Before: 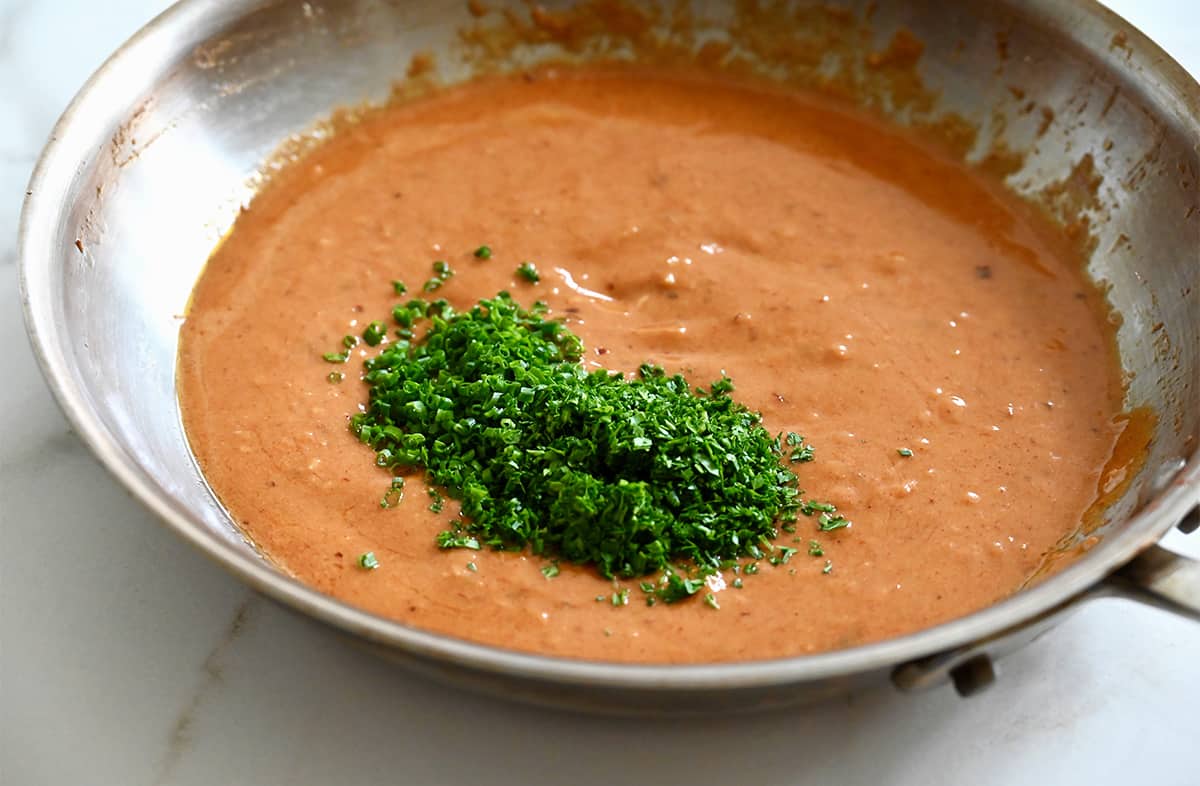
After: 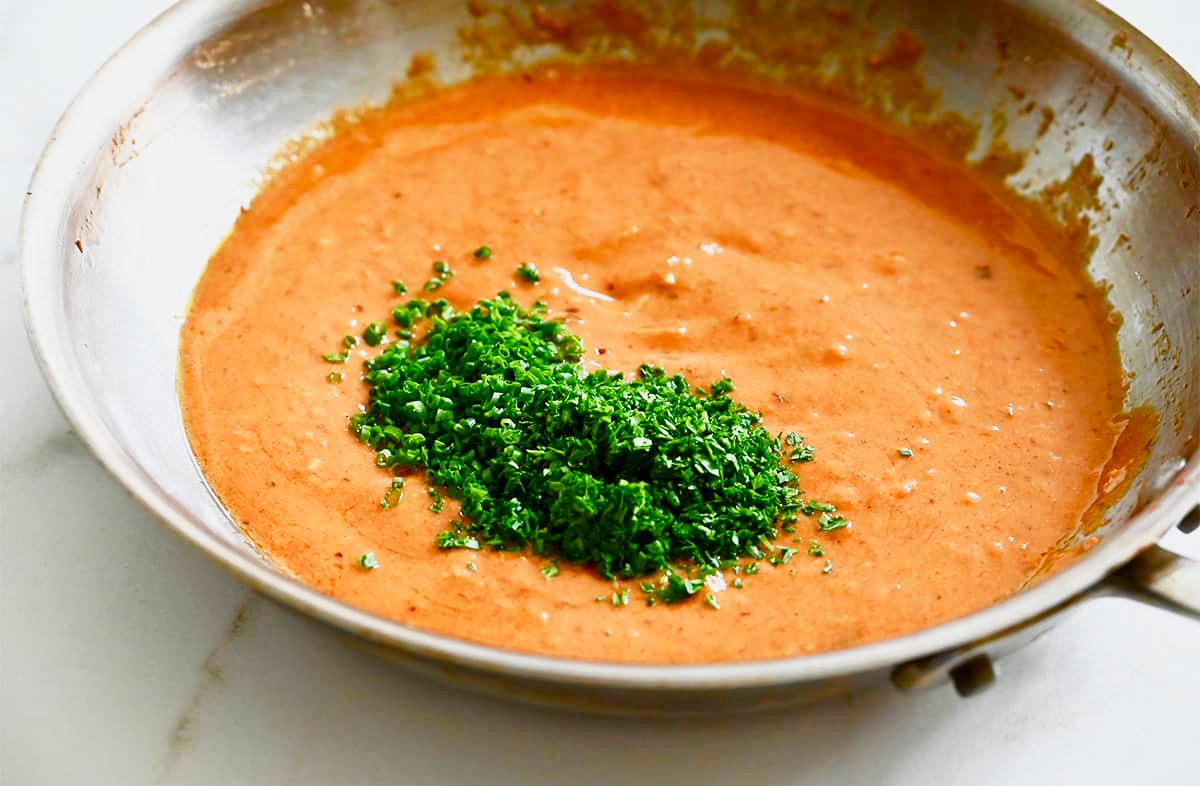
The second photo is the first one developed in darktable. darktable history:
contrast brightness saturation: contrast 0.085, saturation 0.199
color balance rgb: shadows lift › chroma 0.809%, shadows lift › hue 110.49°, linear chroma grading › shadows -2.272%, linear chroma grading › highlights -14.055%, linear chroma grading › global chroma -9.796%, linear chroma grading › mid-tones -9.867%, perceptual saturation grading › global saturation 34.967%, perceptual saturation grading › highlights -25.728%, perceptual saturation grading › shadows 49.924%
base curve: curves: ch0 [(0, 0) (0.088, 0.125) (0.176, 0.251) (0.354, 0.501) (0.613, 0.749) (1, 0.877)], preserve colors none
